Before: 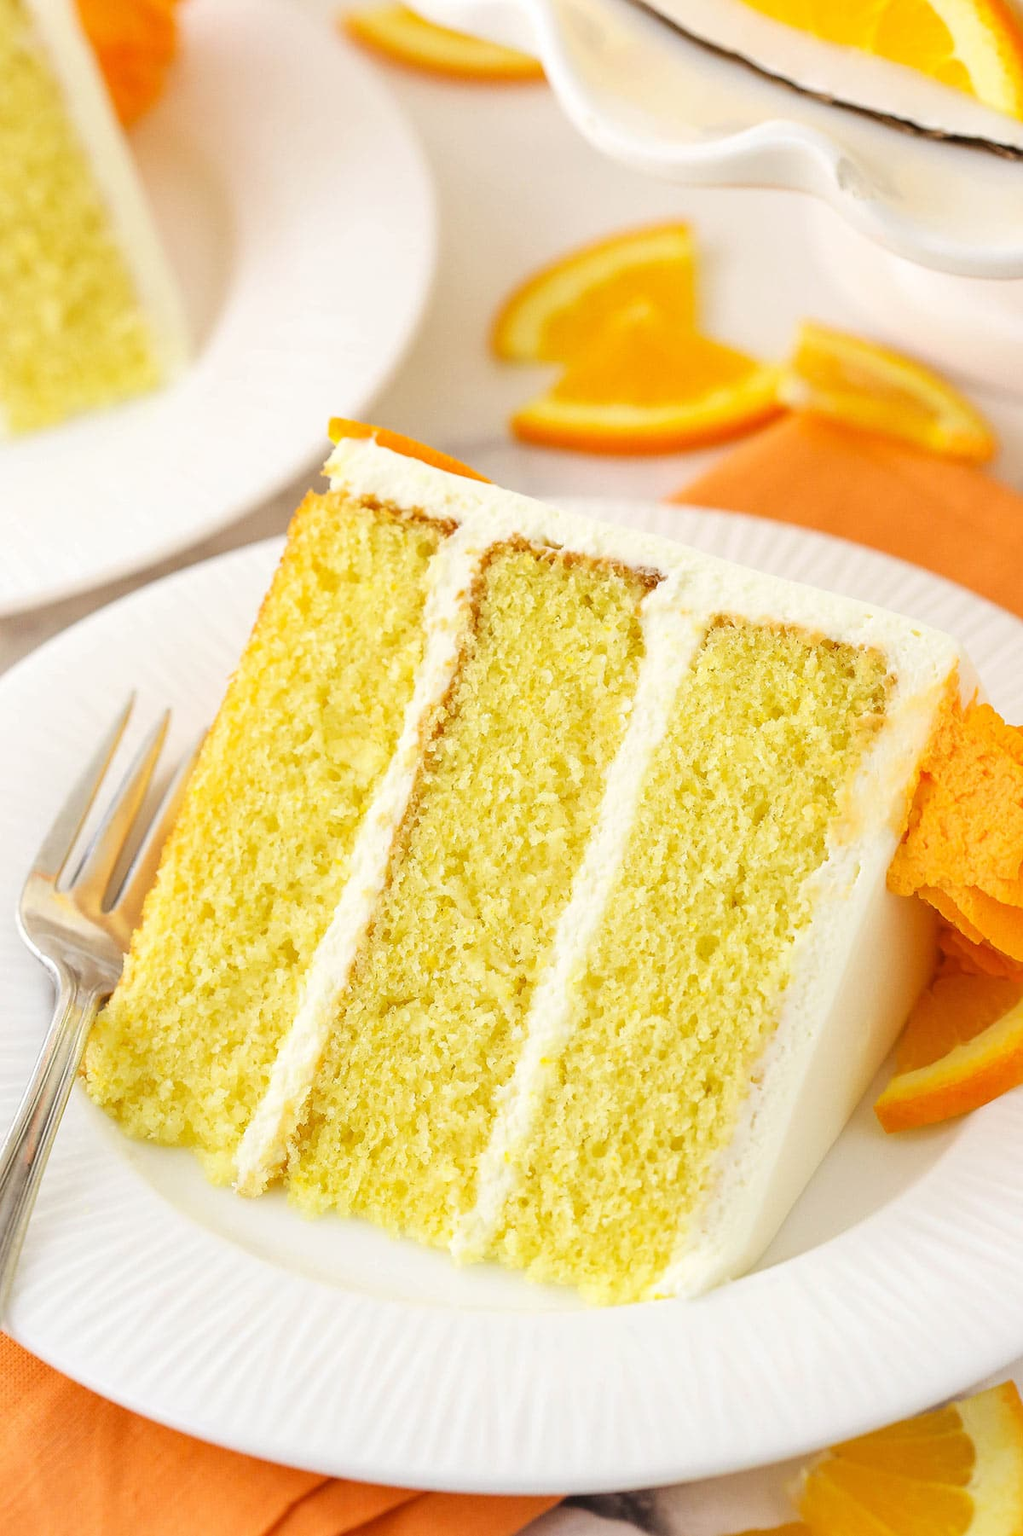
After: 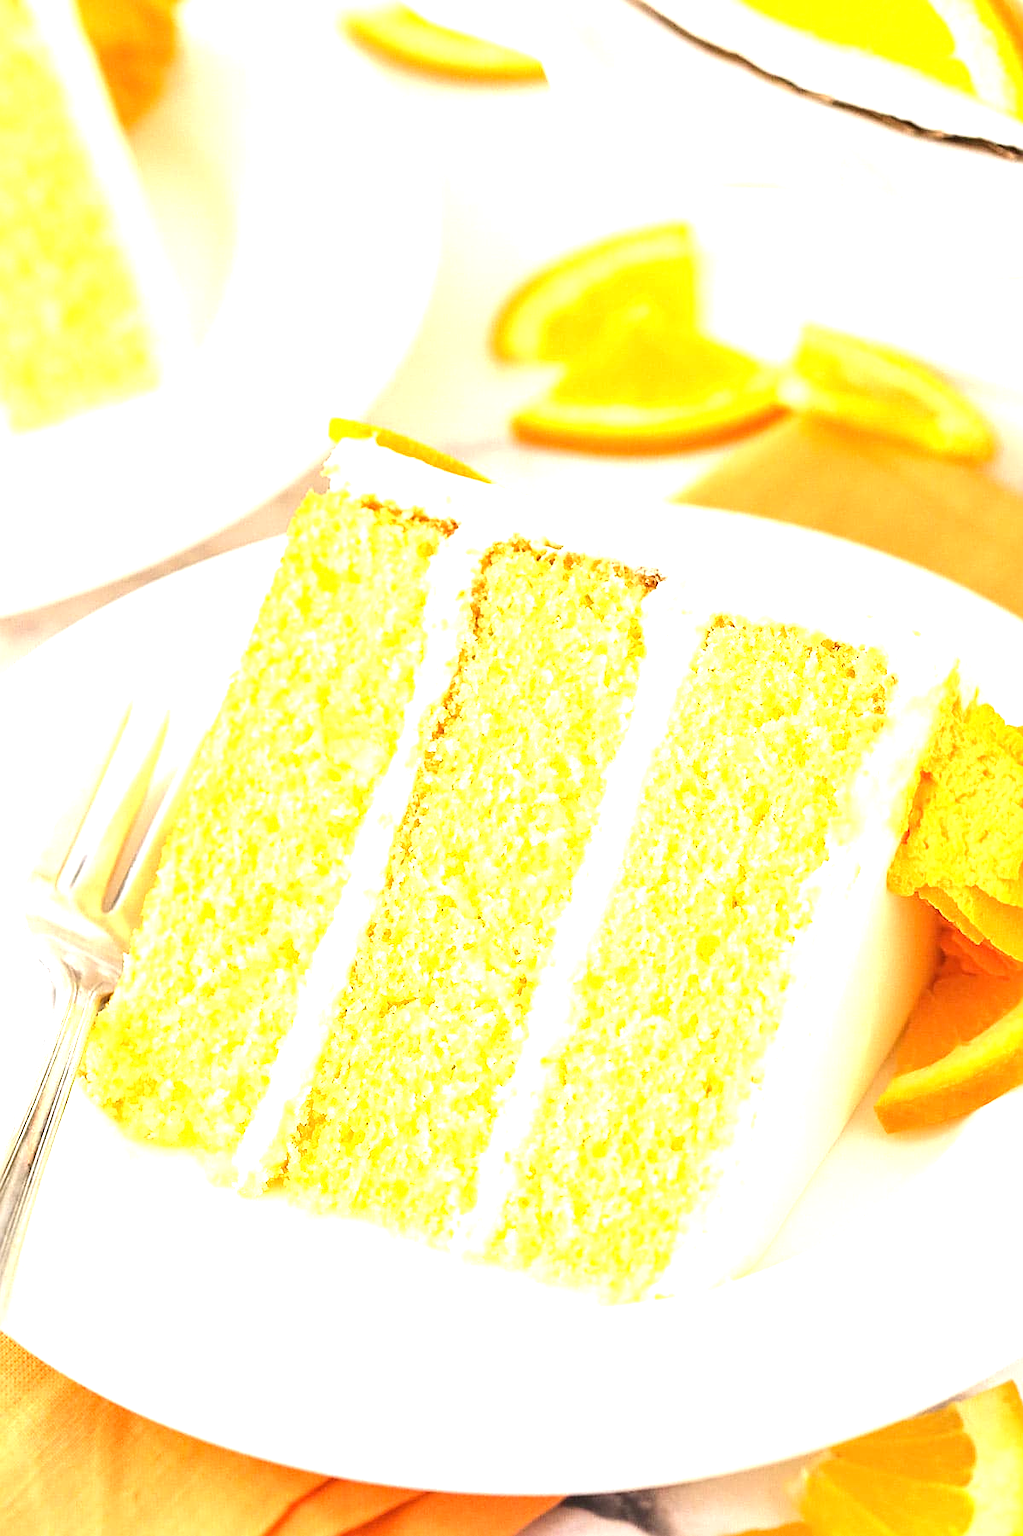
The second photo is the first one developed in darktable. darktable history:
sharpen: on, module defaults
exposure: black level correction 0, exposure 1.2 EV, compensate exposure bias true, compensate highlight preservation false
